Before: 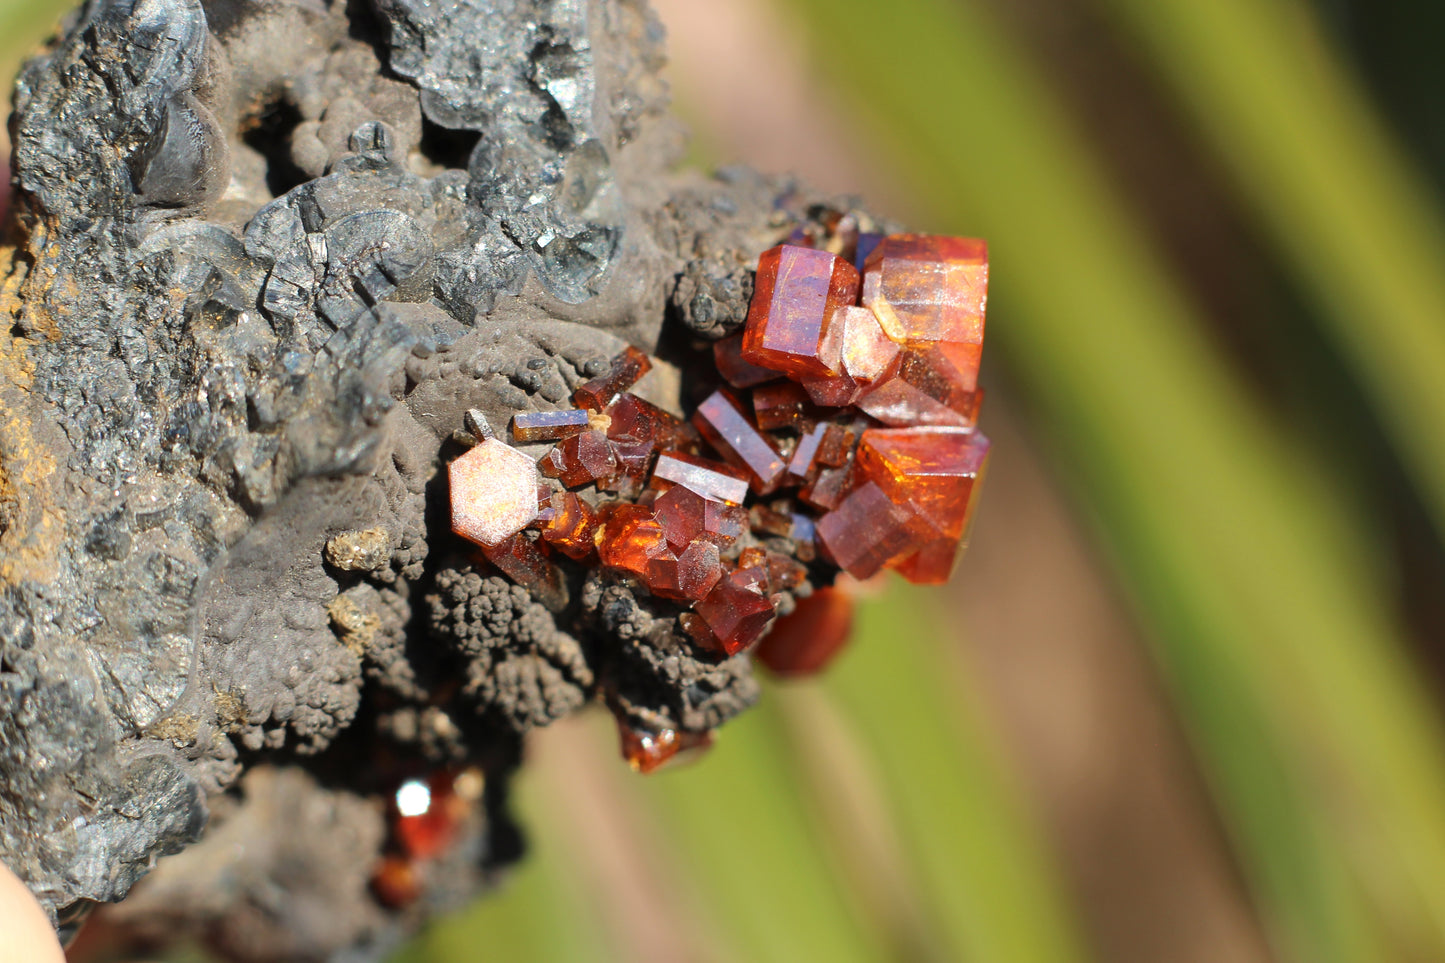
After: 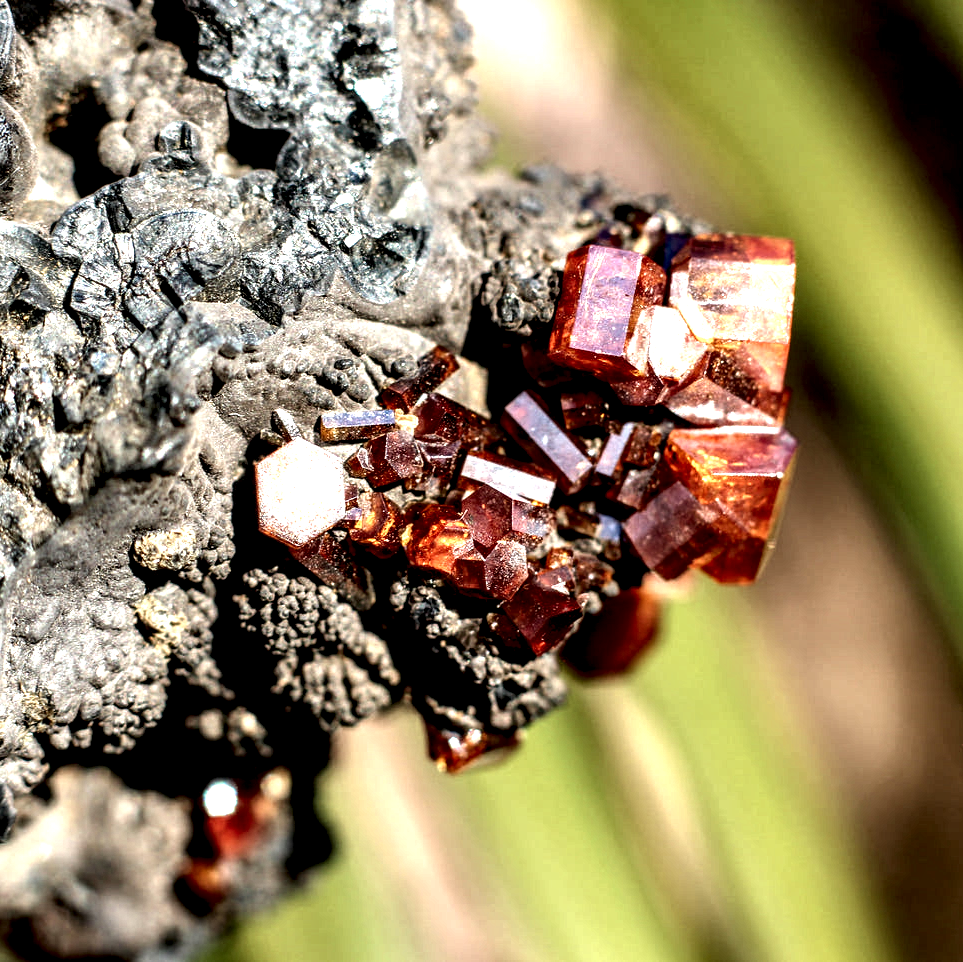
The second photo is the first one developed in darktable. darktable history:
exposure: exposure 0.236 EV, compensate highlight preservation false
rgb levels: preserve colors max RGB
crop and rotate: left 13.409%, right 19.924%
local contrast: highlights 115%, shadows 42%, detail 293%
